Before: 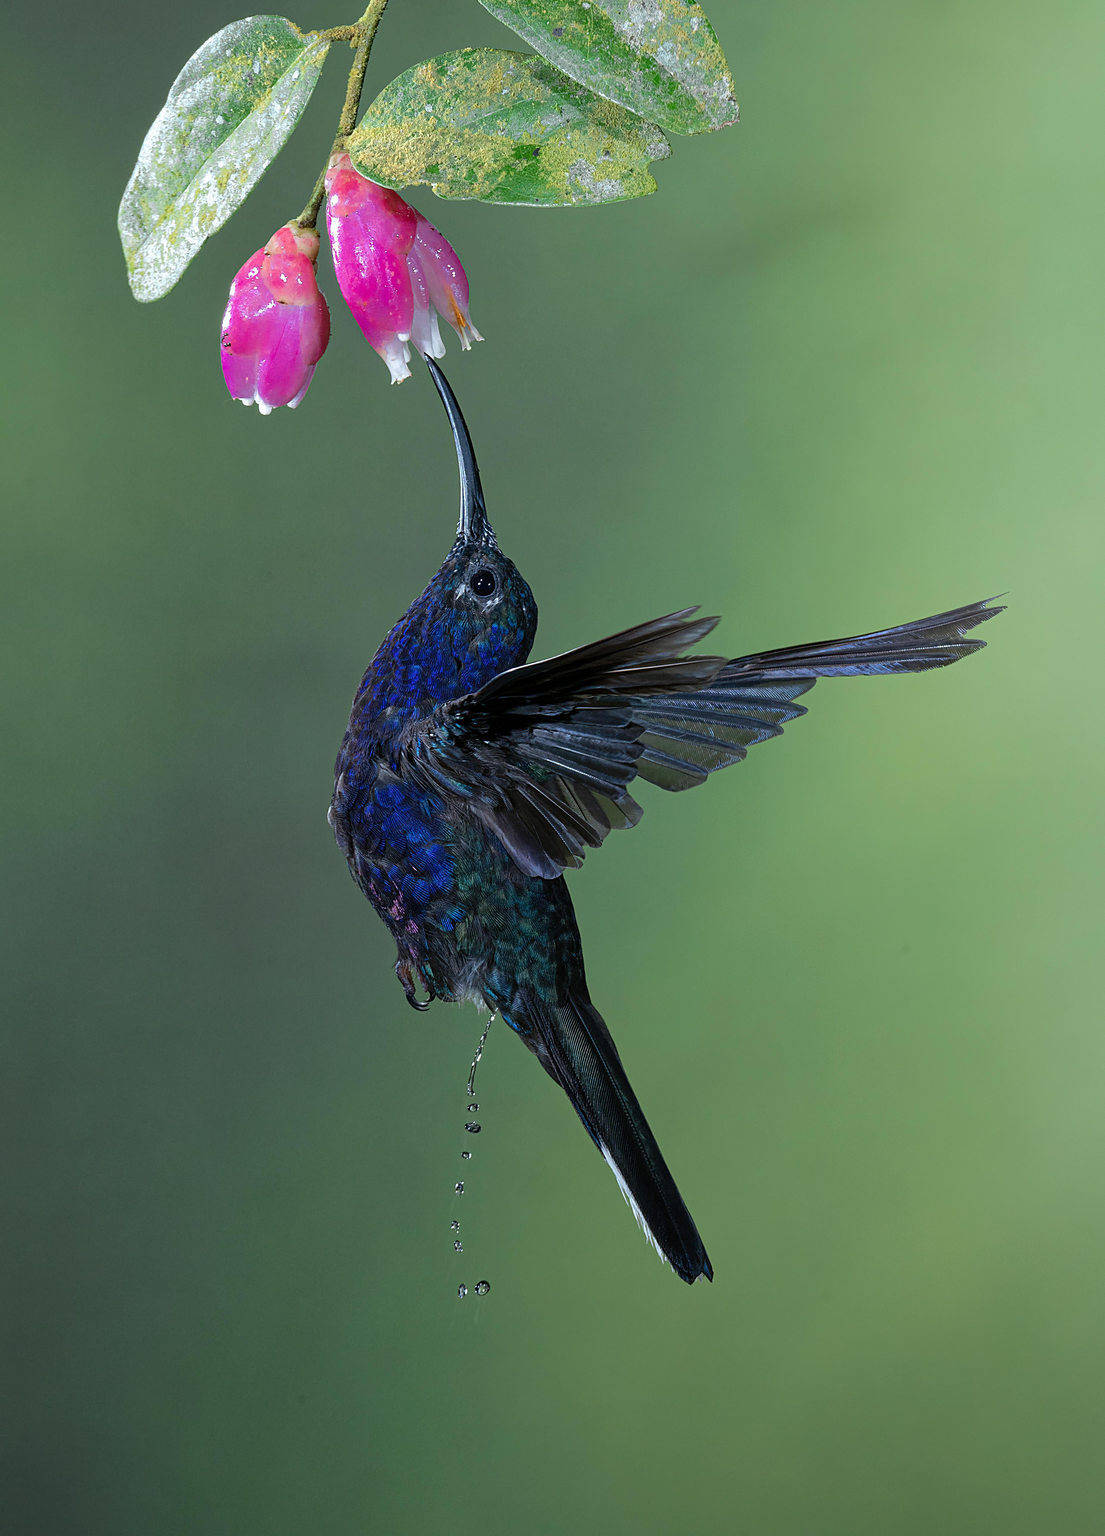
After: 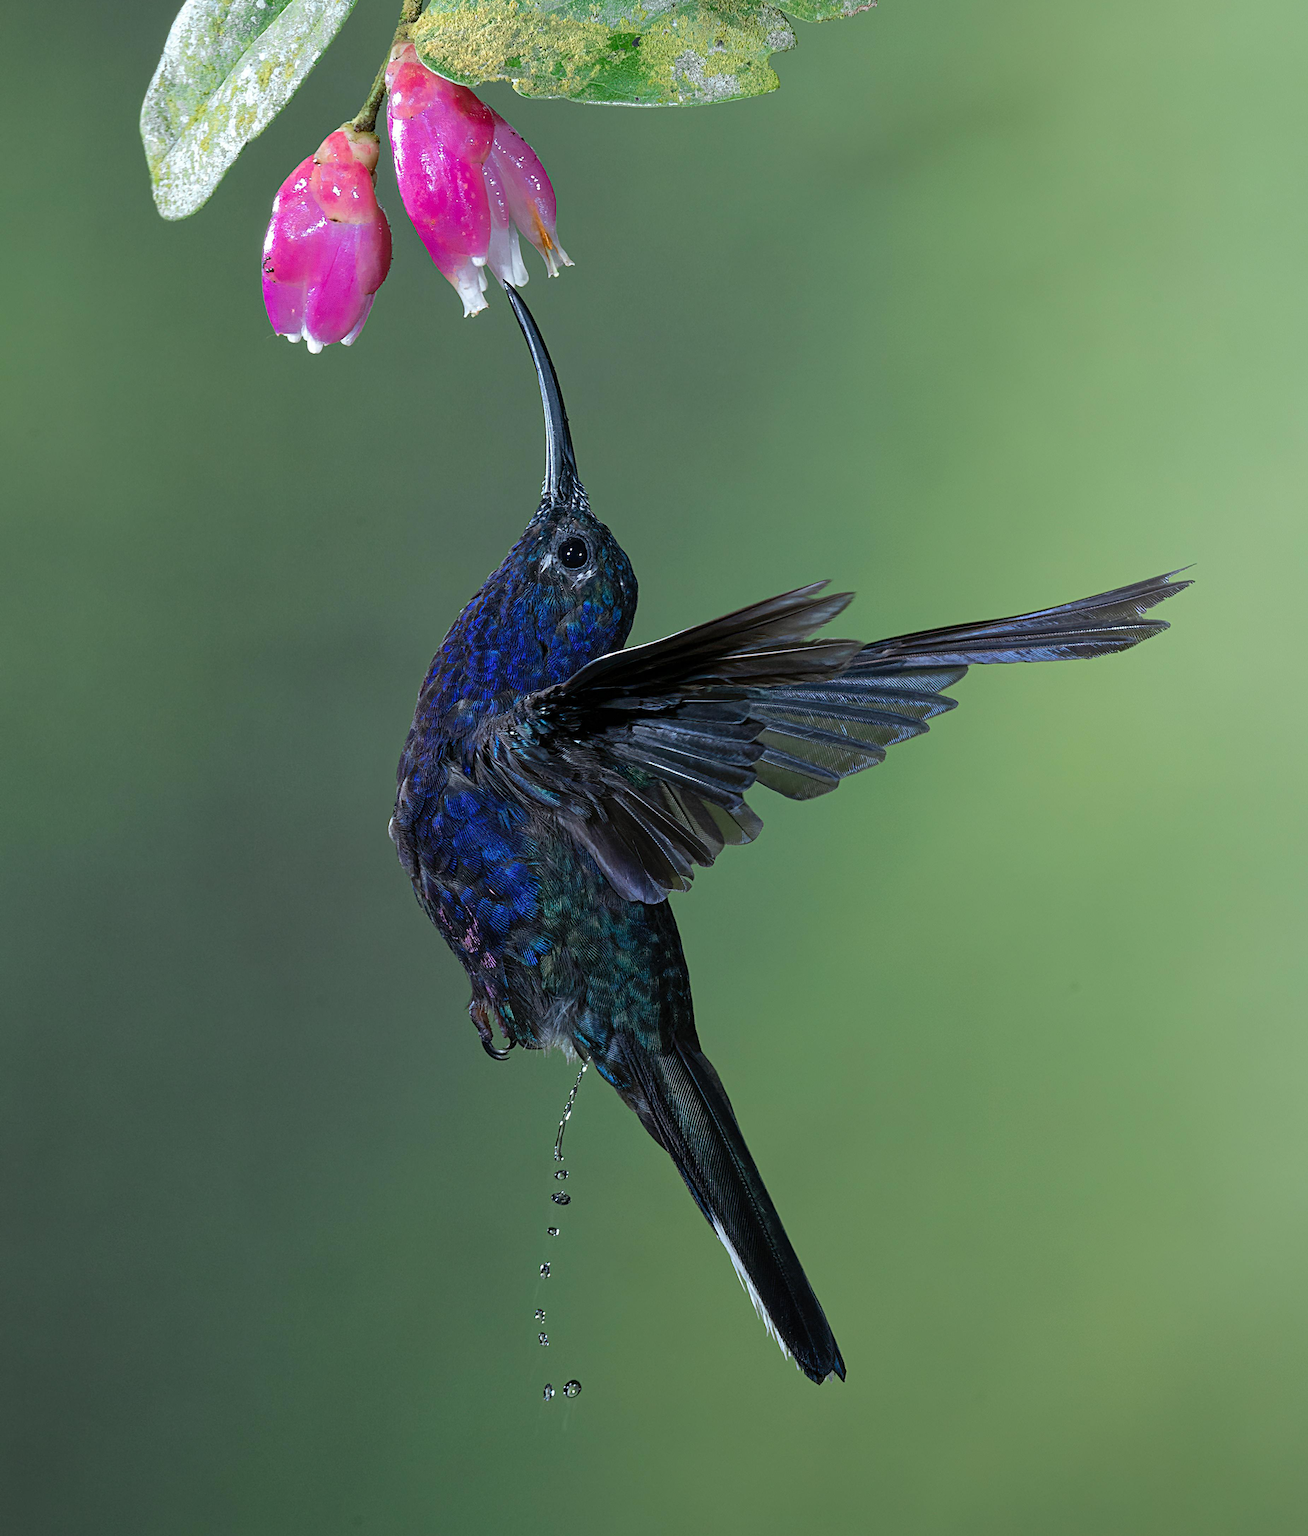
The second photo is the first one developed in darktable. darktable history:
crop: top 7.625%, bottom 8.027%
tone equalizer: -7 EV 0.13 EV, smoothing diameter 25%, edges refinement/feathering 10, preserve details guided filter
